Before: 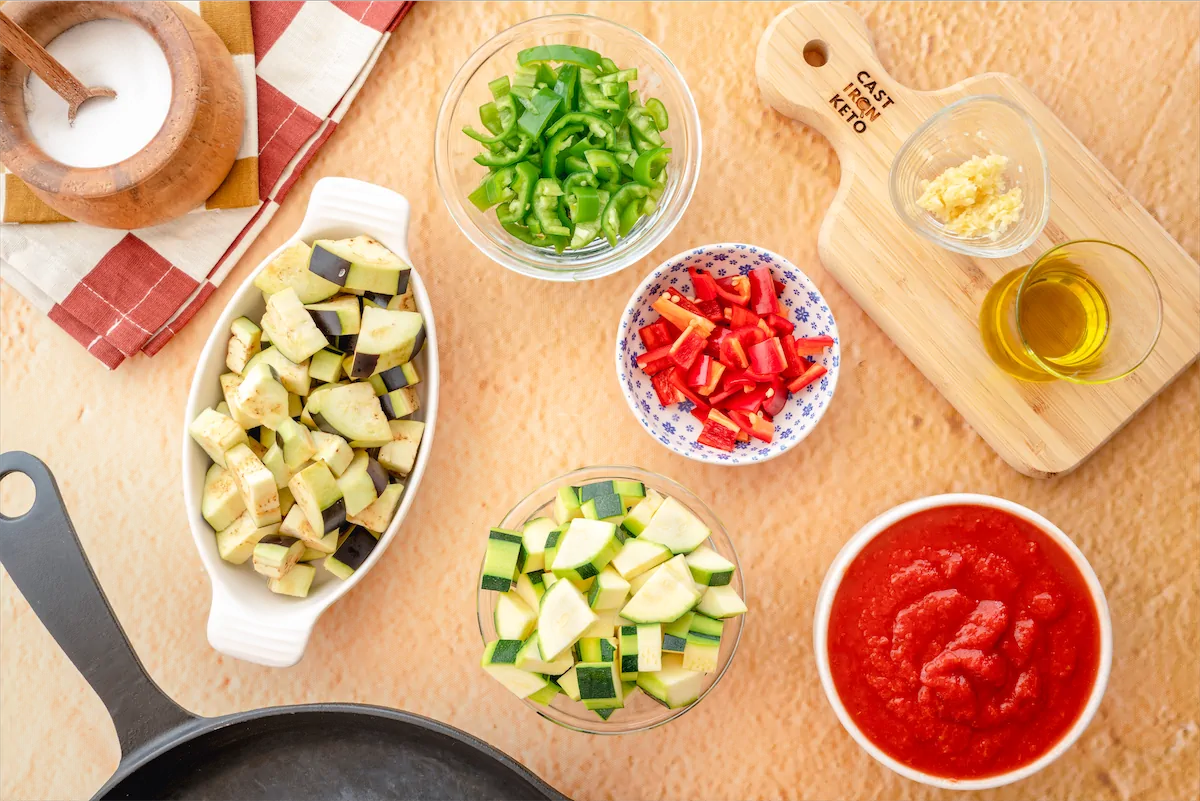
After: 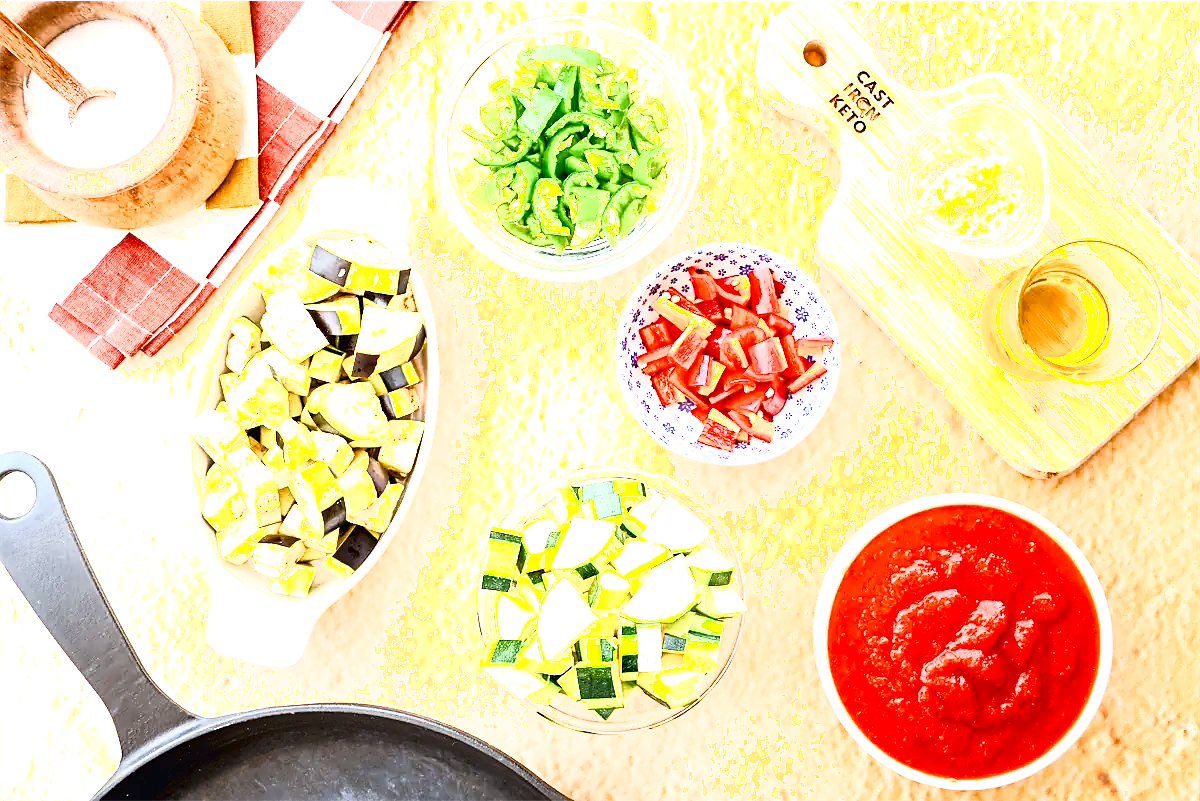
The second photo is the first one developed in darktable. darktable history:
white balance: red 0.967, blue 1.049
color balance rgb: shadows fall-off 101%, linear chroma grading › mid-tones 7.63%, perceptual saturation grading › mid-tones 11.68%, mask middle-gray fulcrum 22.45%, global vibrance 10.11%, saturation formula JzAzBz (2021)
sharpen: on, module defaults
exposure: black level correction 0, exposure 1.1 EV, compensate highlight preservation false
shadows and highlights: shadows -62.32, white point adjustment -5.22, highlights 61.59
